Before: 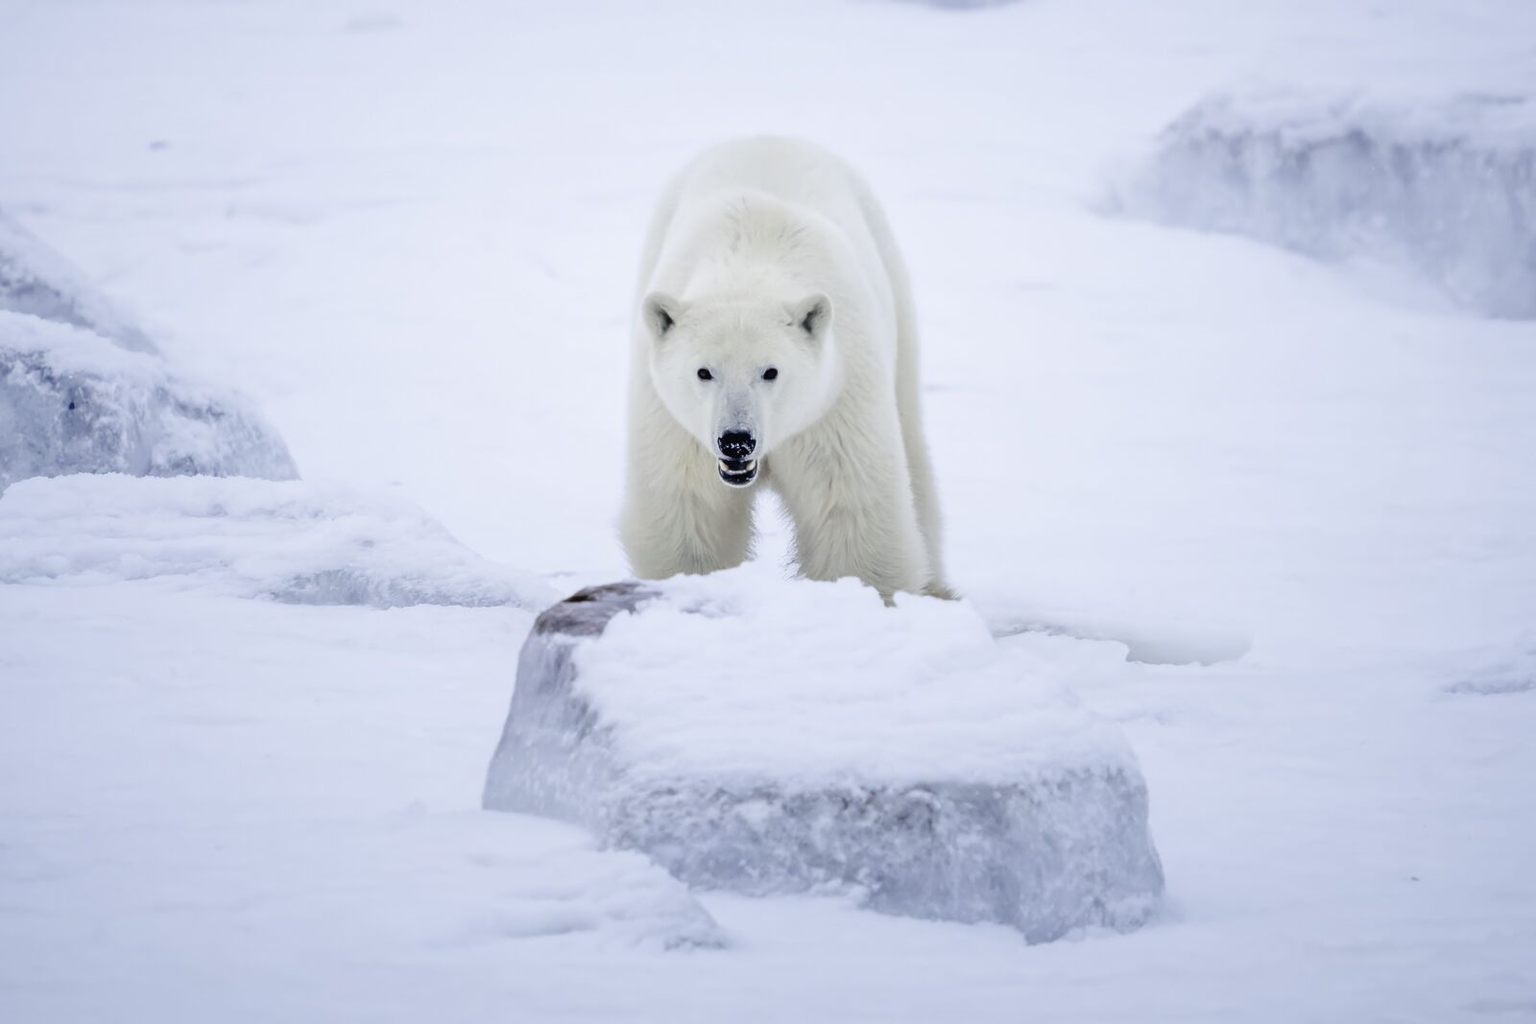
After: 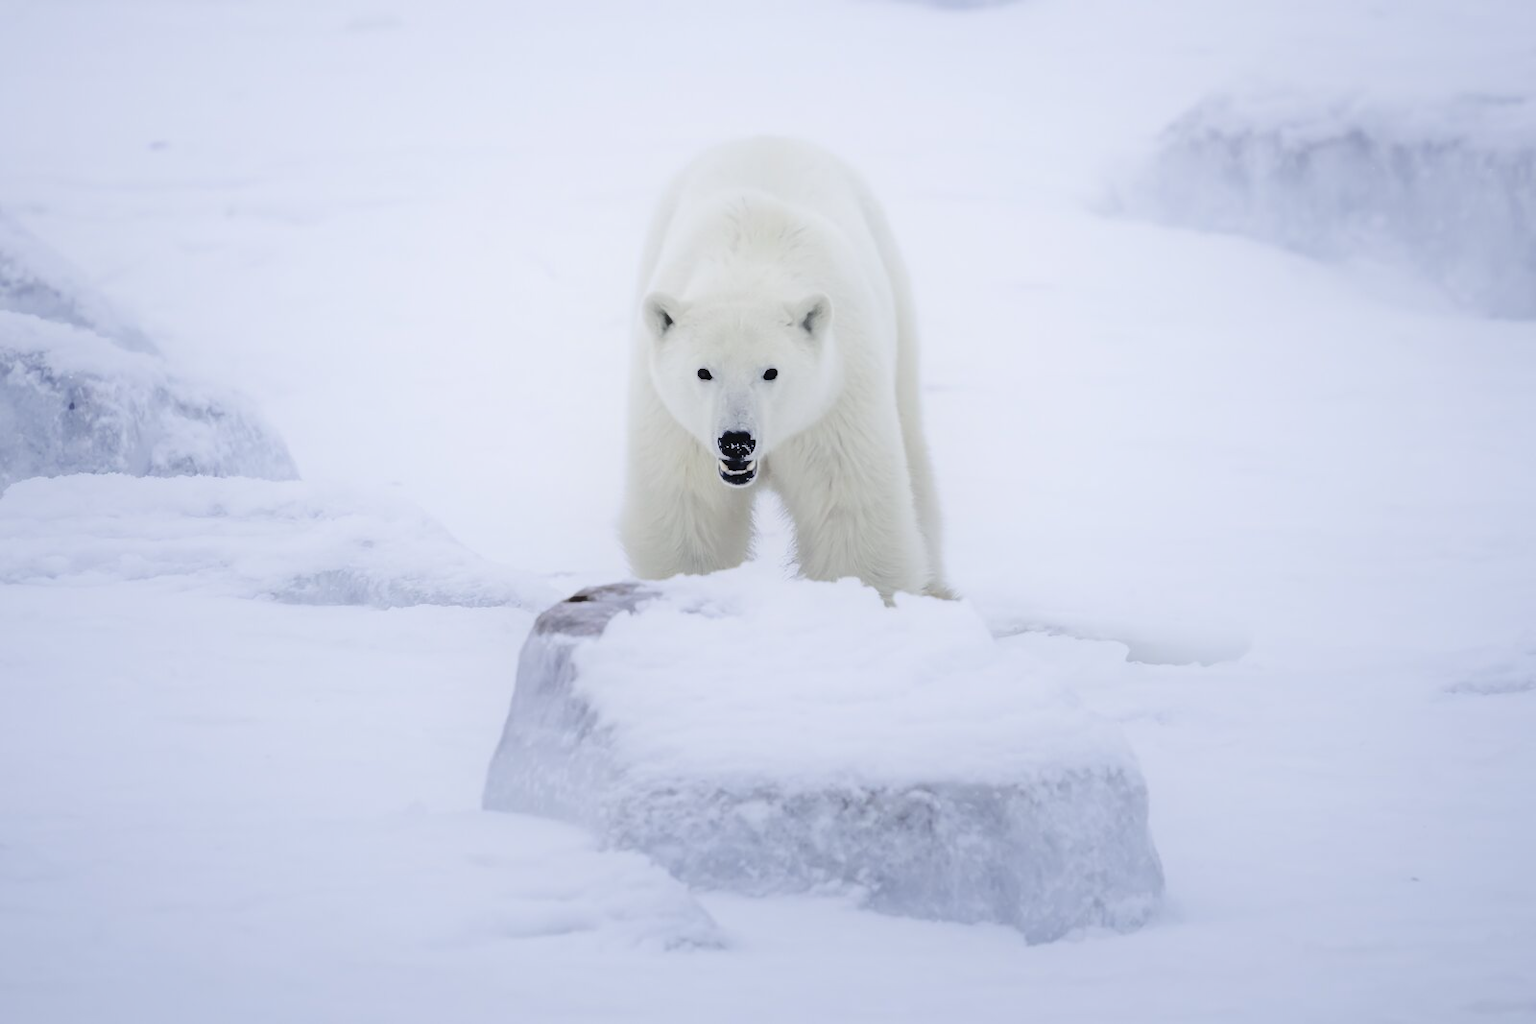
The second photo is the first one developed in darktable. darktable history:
exposure: compensate highlight preservation false
contrast equalizer: y [[0.6 ×6], [0.55 ×6], [0 ×6], [0 ×6], [0 ×6]], mix -0.996
